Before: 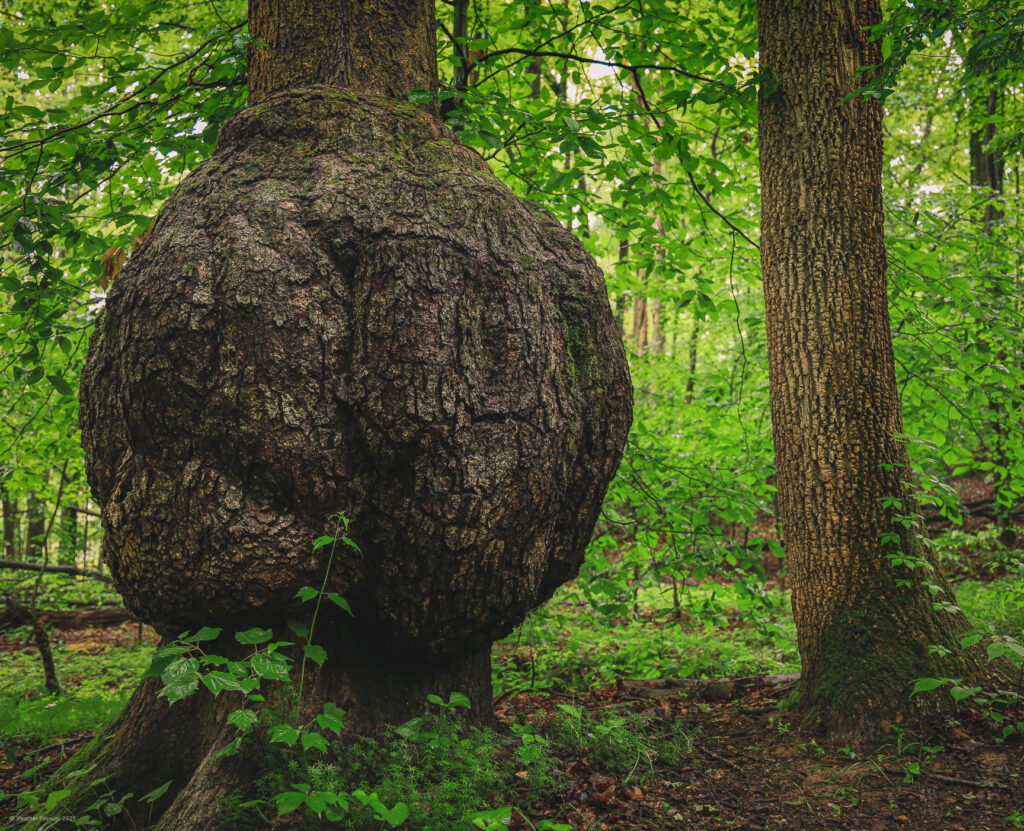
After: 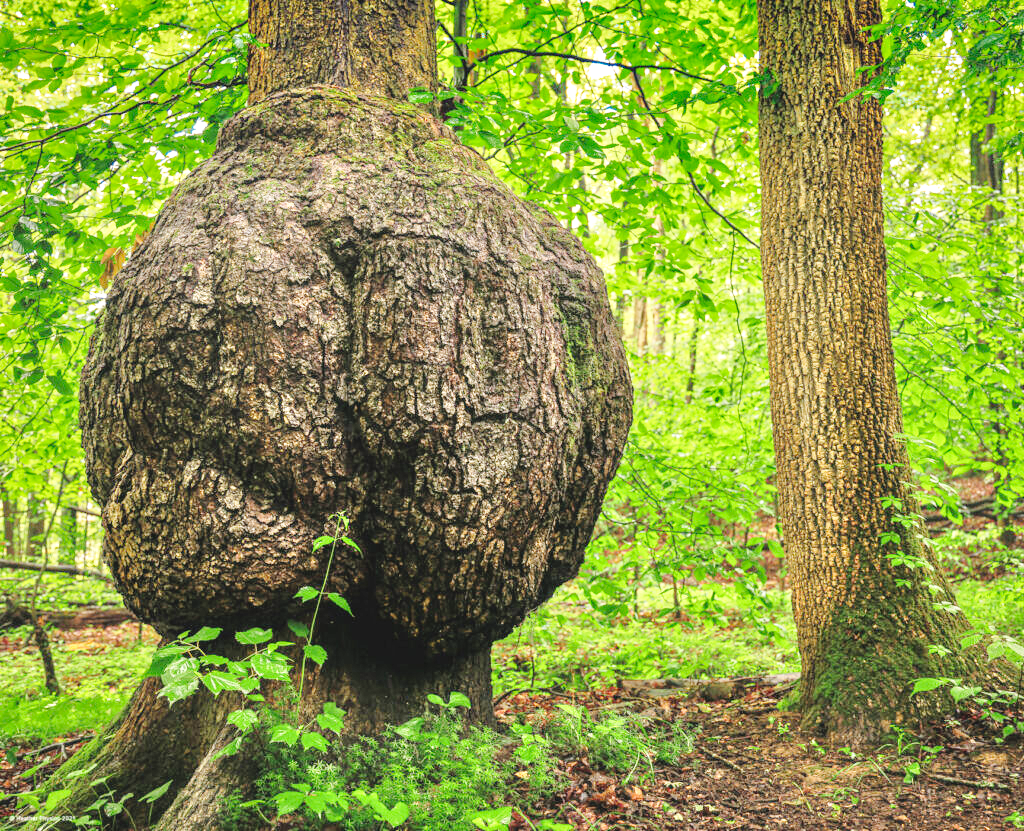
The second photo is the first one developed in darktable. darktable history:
tone equalizer: -7 EV 0.15 EV, -6 EV 0.6 EV, -5 EV 1.15 EV, -4 EV 1.33 EV, -3 EV 1.15 EV, -2 EV 0.6 EV, -1 EV 0.15 EV, mask exposure compensation -0.5 EV
exposure: exposure 0.574 EV, compensate highlight preservation false
base curve: curves: ch0 [(0, 0) (0.036, 0.025) (0.121, 0.166) (0.206, 0.329) (0.605, 0.79) (1, 1)], preserve colors none
